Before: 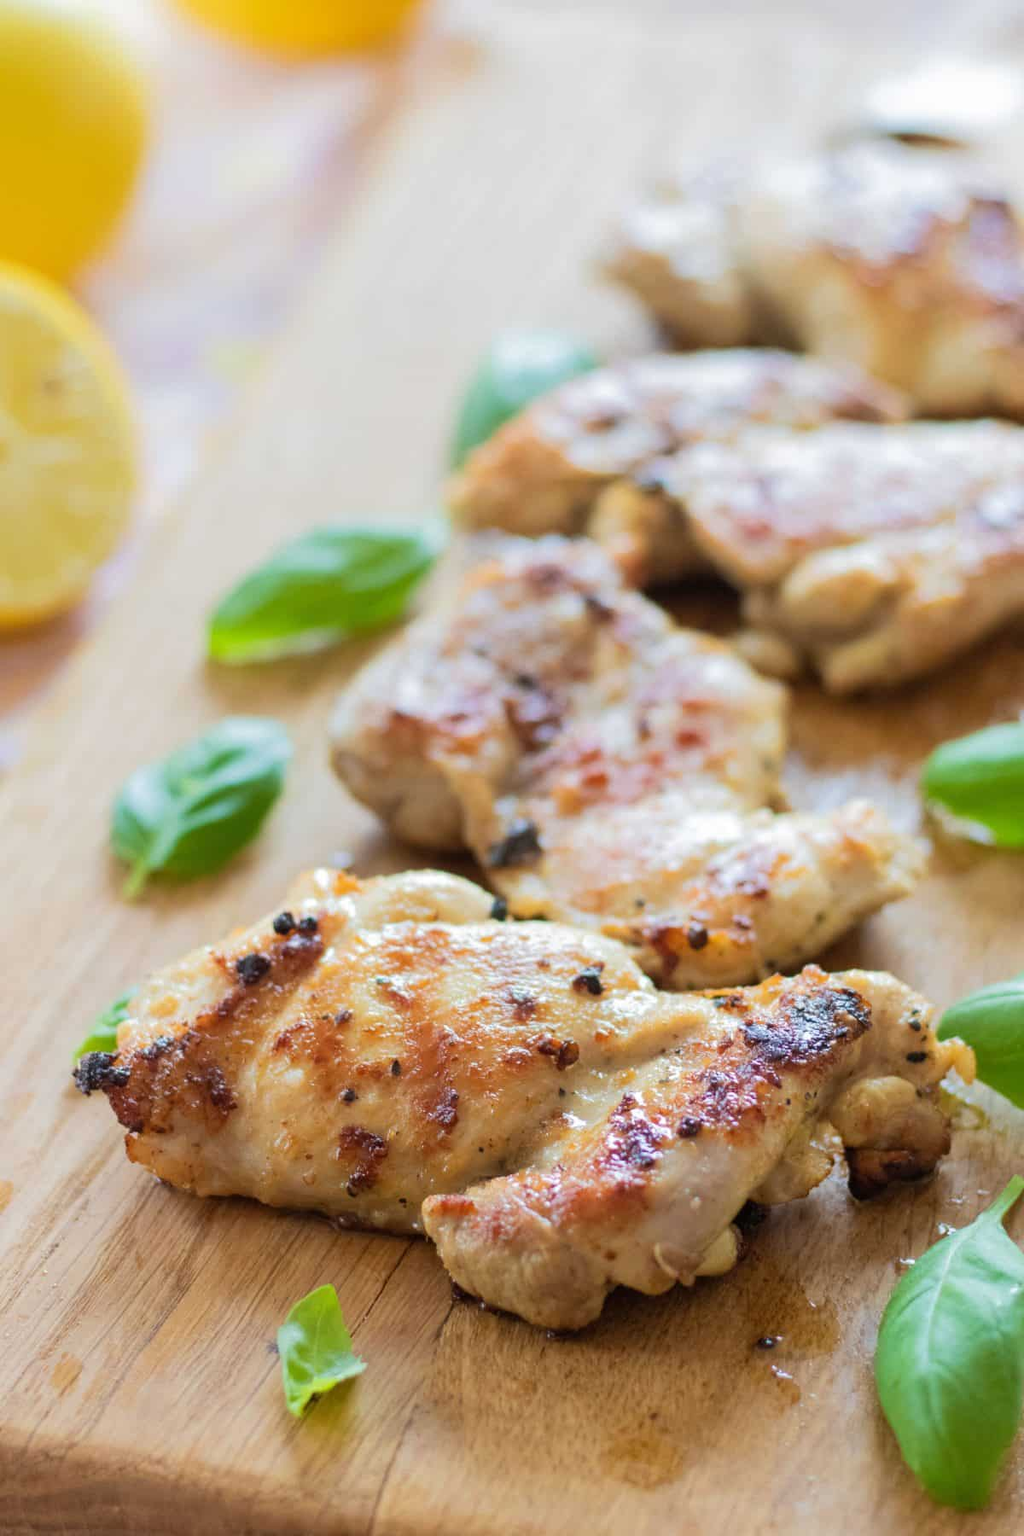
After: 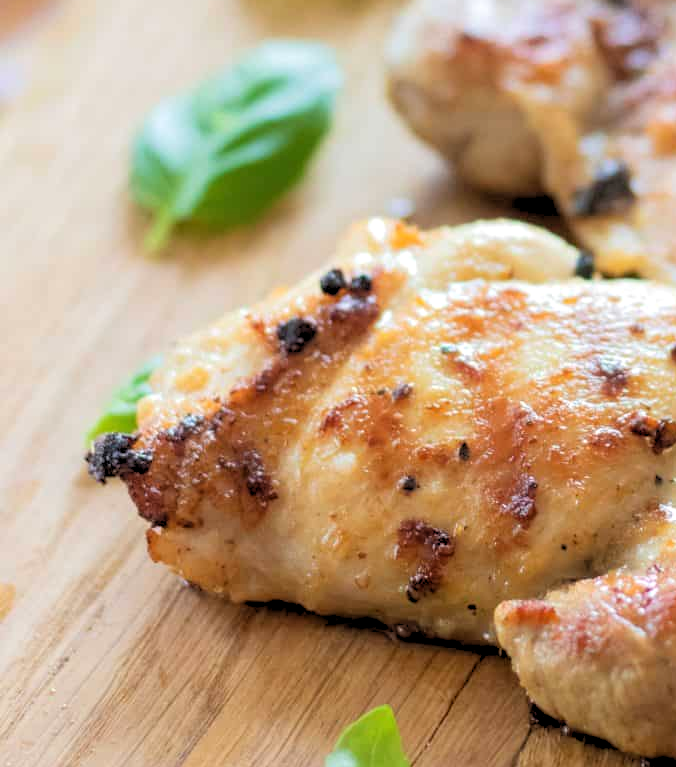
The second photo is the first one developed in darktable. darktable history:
rgb levels: levels [[0.013, 0.434, 0.89], [0, 0.5, 1], [0, 0.5, 1]]
crop: top 44.483%, right 43.593%, bottom 12.892%
